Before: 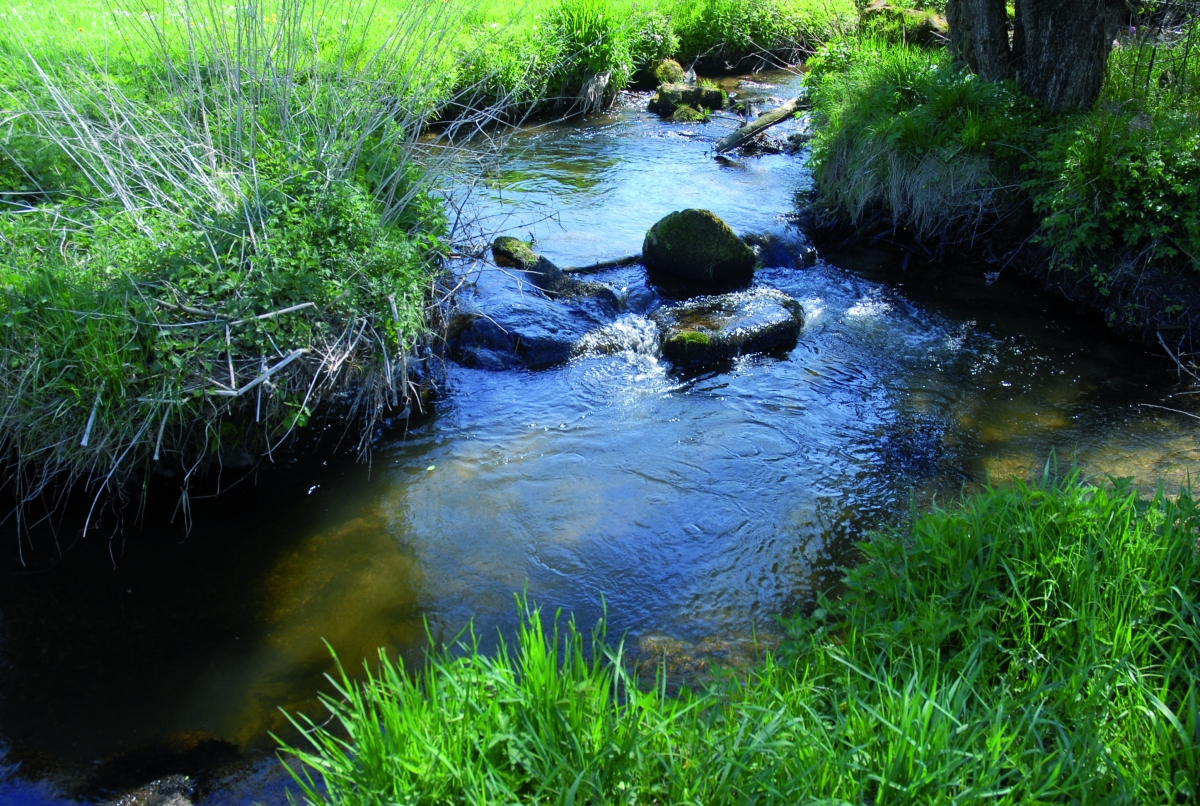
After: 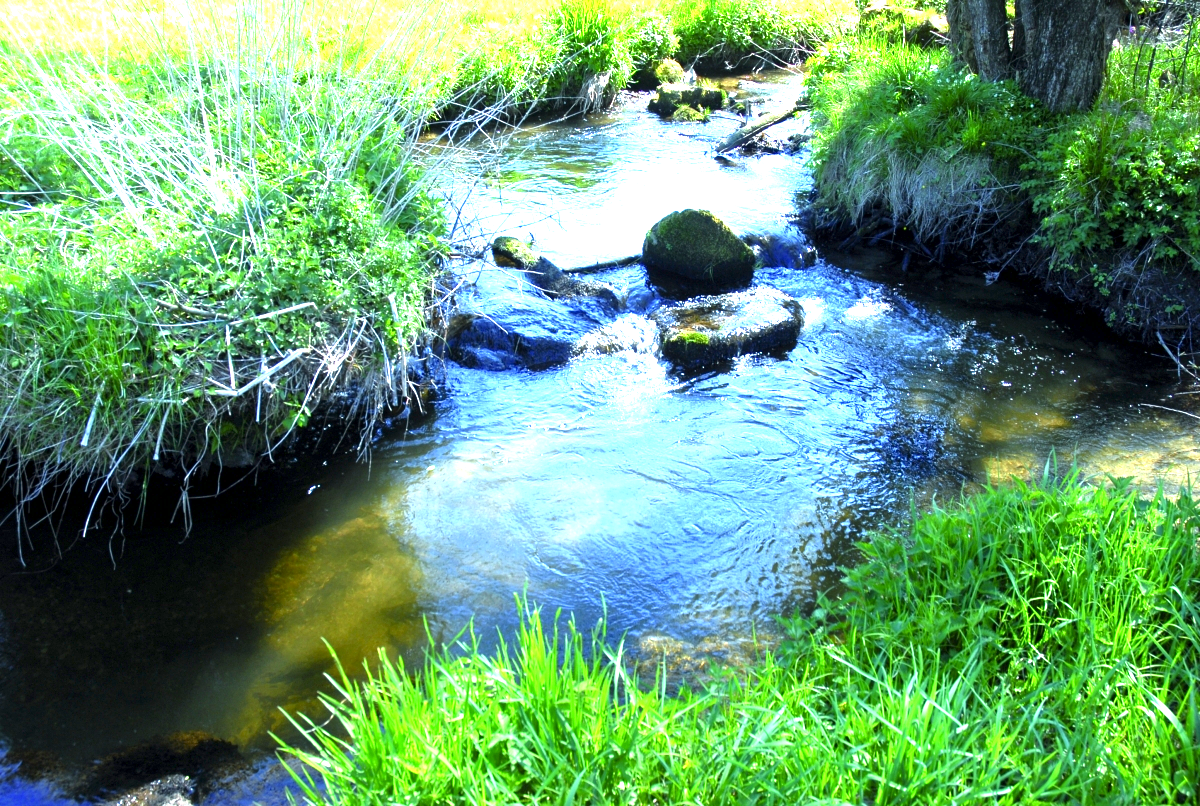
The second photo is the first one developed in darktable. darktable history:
exposure: black level correction 0.001, exposure 1.828 EV, compensate highlight preservation false
local contrast: mode bilateral grid, contrast 20, coarseness 51, detail 120%, midtone range 0.2
